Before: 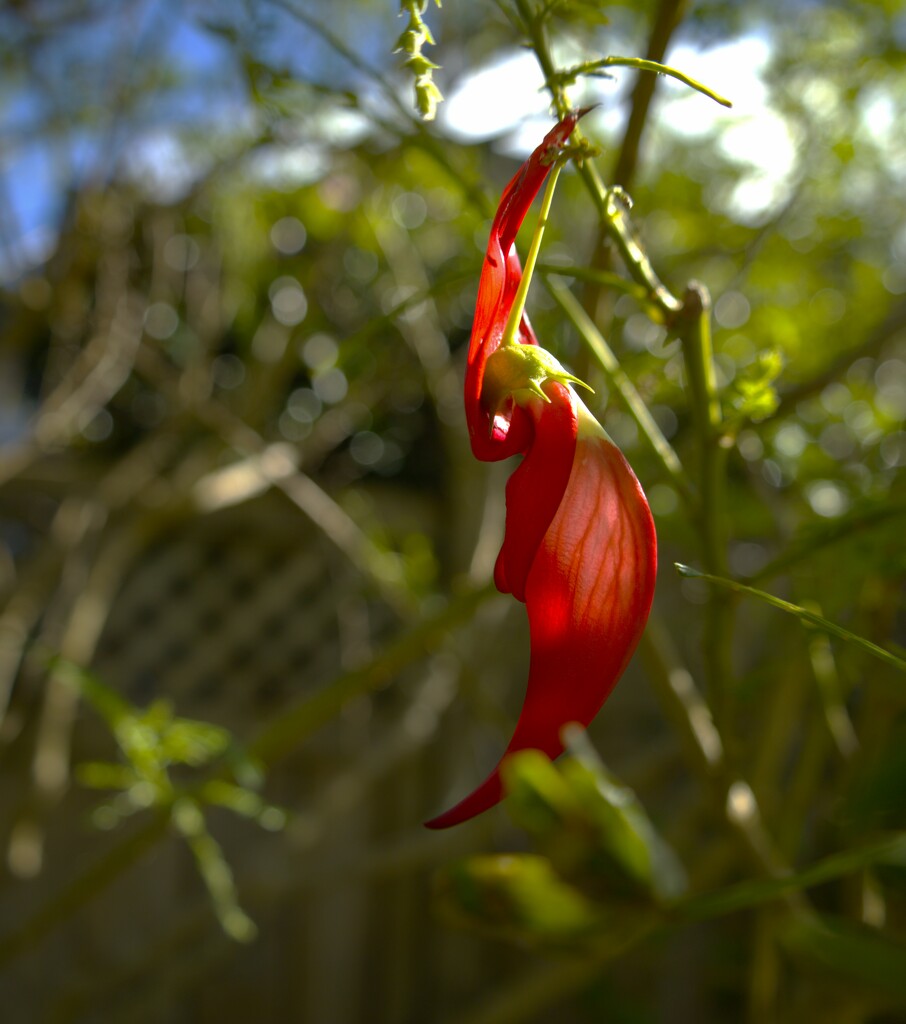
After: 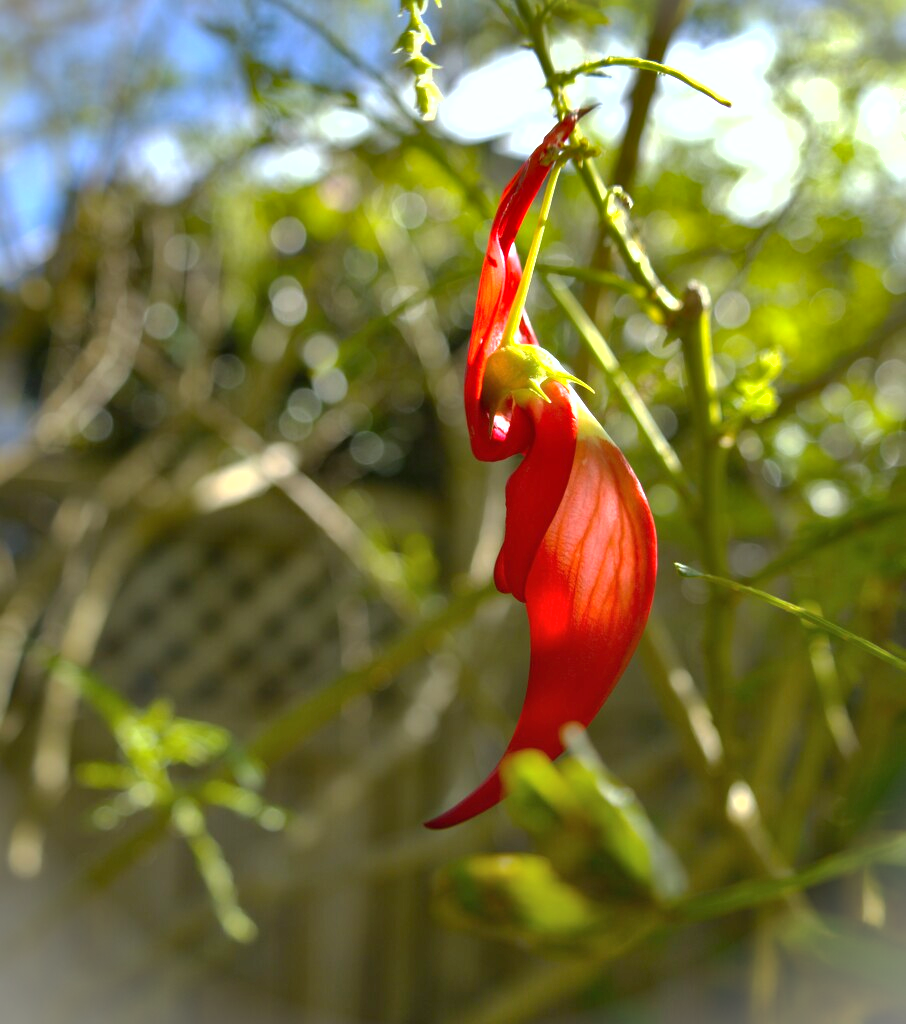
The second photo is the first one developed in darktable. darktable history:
exposure: black level correction 0, exposure 1.015 EV, compensate exposure bias true, compensate highlight preservation false
white balance: red 0.983, blue 1.036
vignetting: fall-off start 100%, brightness 0.3, saturation 0
shadows and highlights: low approximation 0.01, soften with gaussian
